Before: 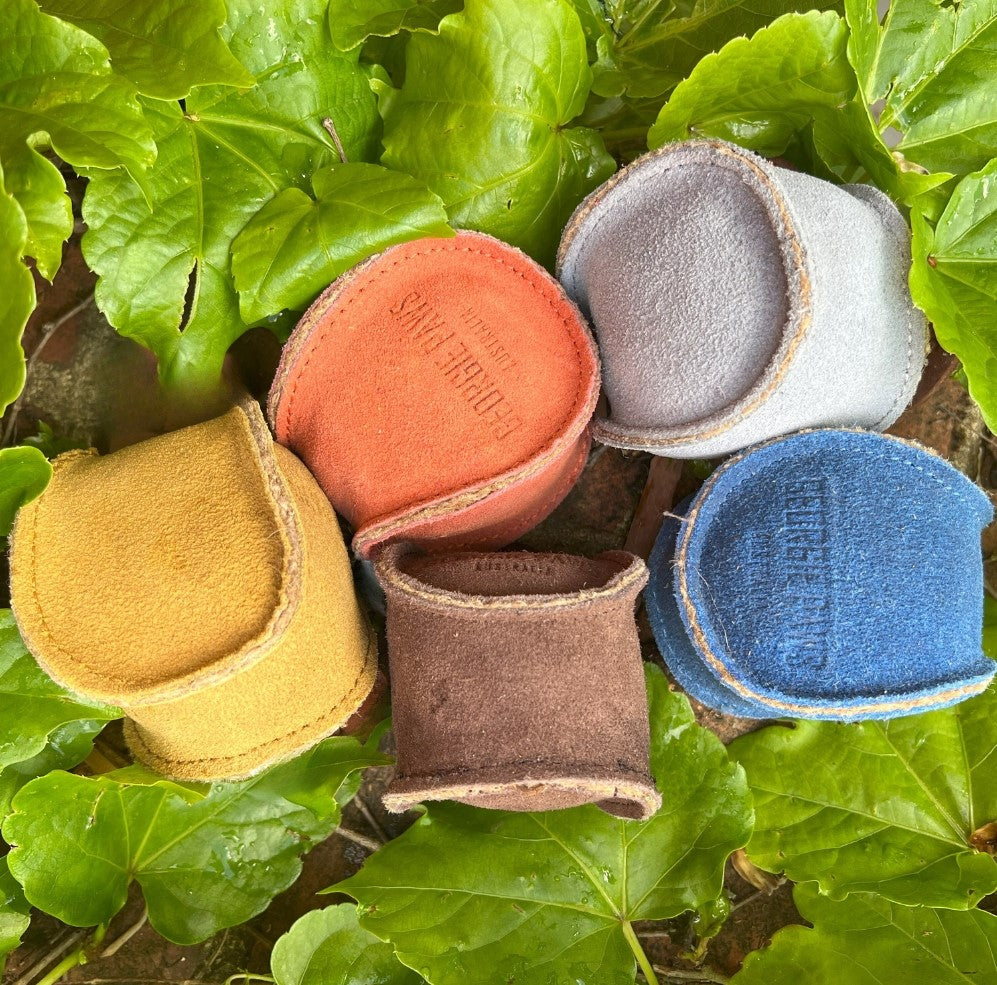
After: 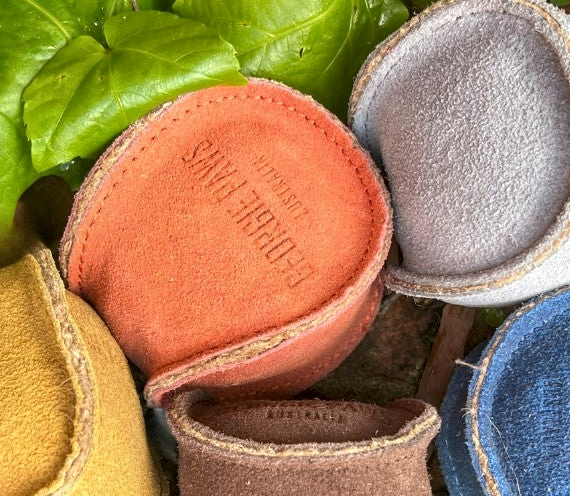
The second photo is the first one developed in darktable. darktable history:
crop: left 20.932%, top 15.471%, right 21.848%, bottom 34.081%
local contrast: on, module defaults
